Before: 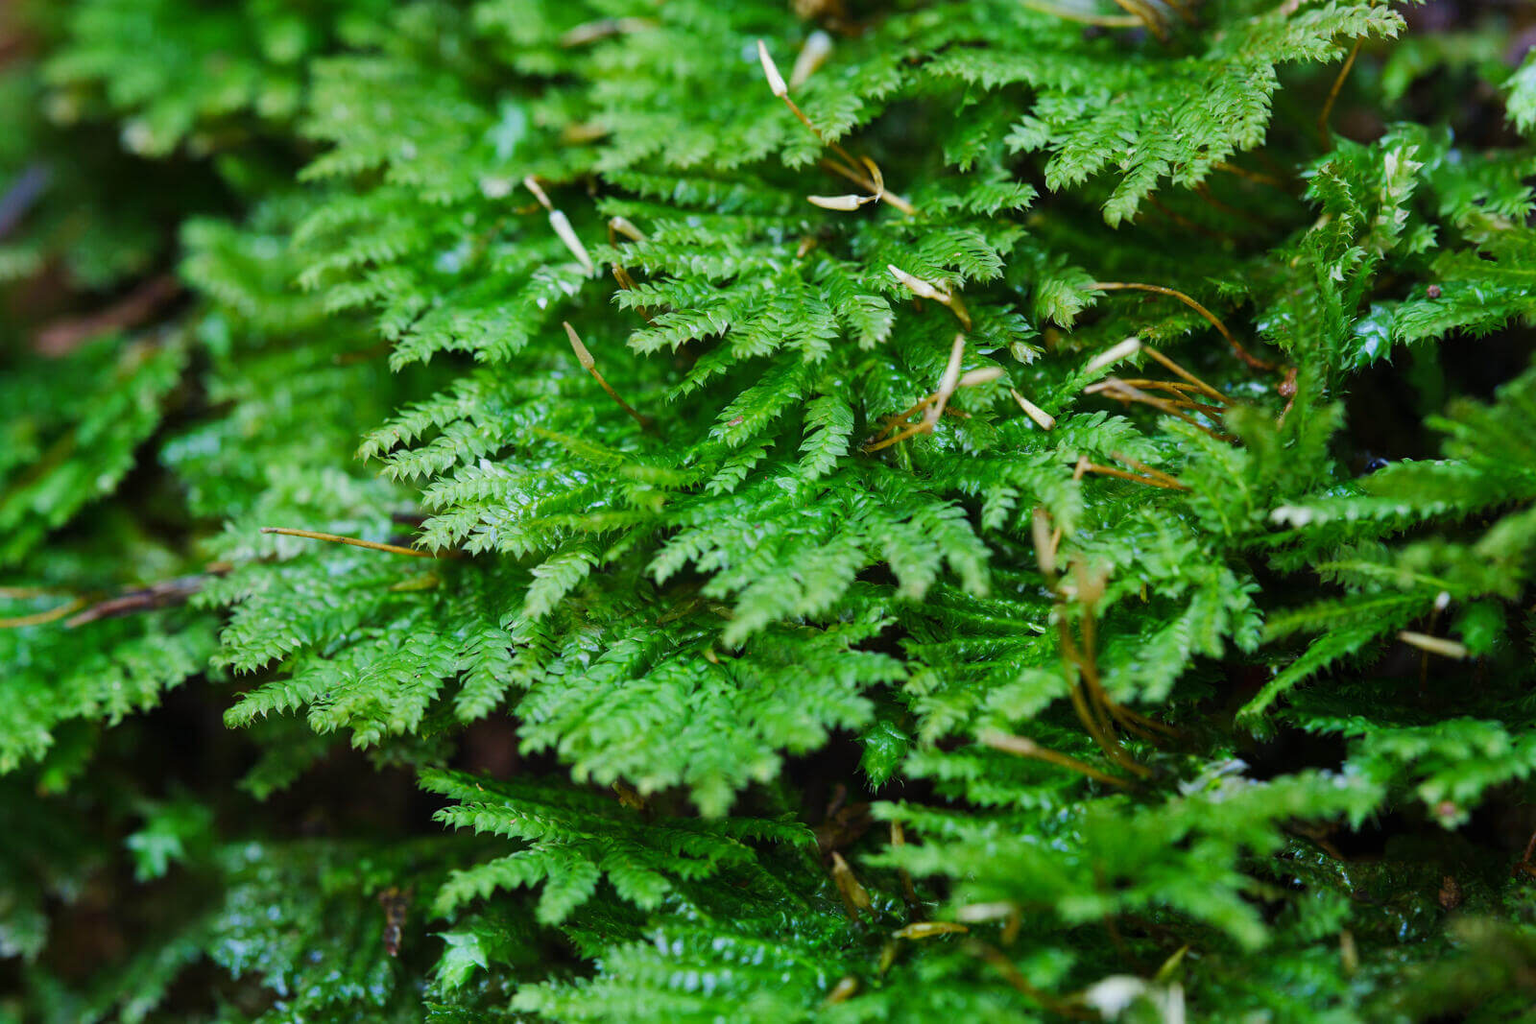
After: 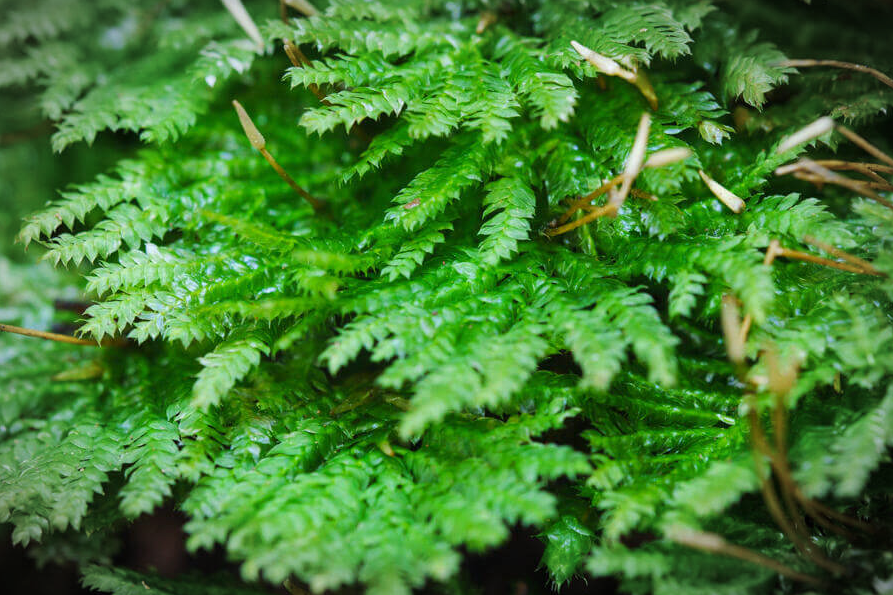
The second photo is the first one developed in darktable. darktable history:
vignetting: automatic ratio true
exposure: exposure 0.2 EV, compensate highlight preservation false
crop and rotate: left 22.13%, top 22.054%, right 22.026%, bottom 22.102%
